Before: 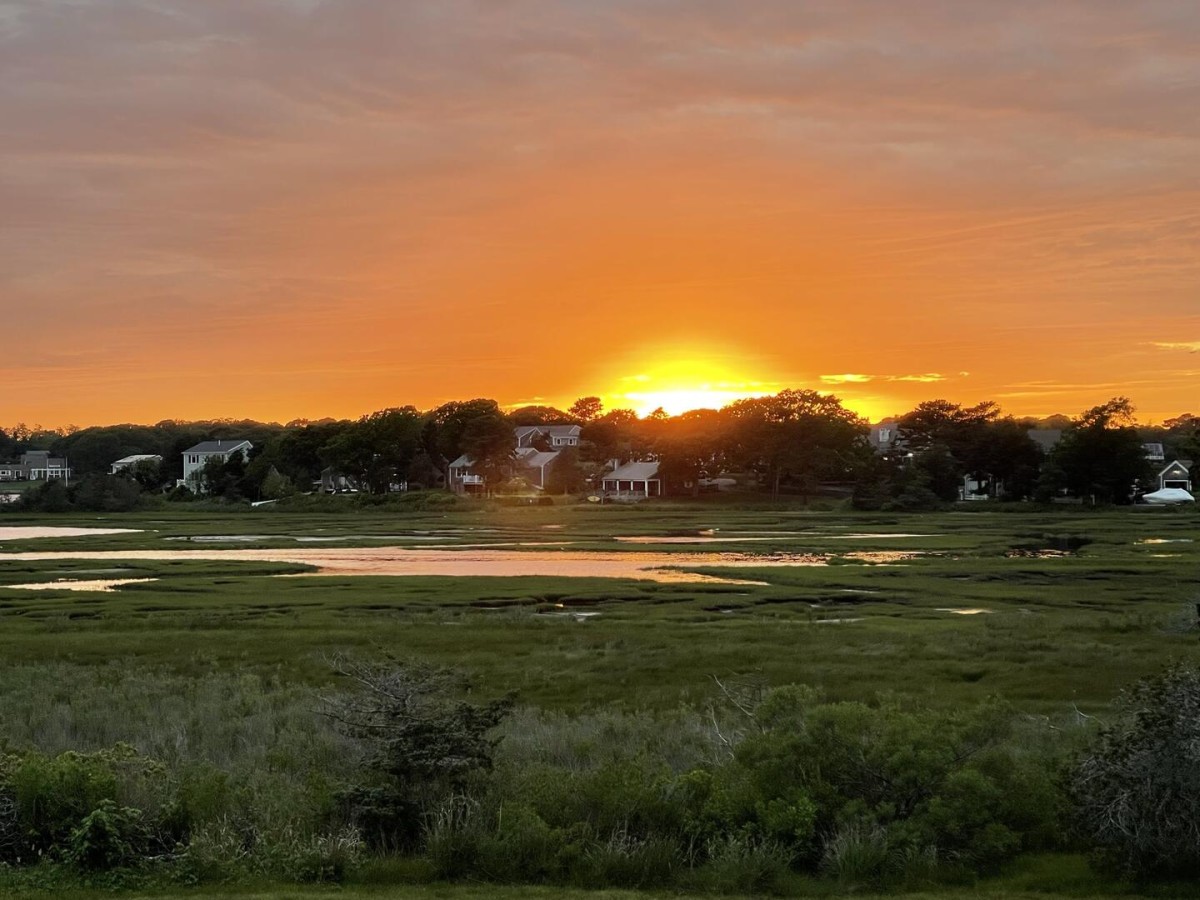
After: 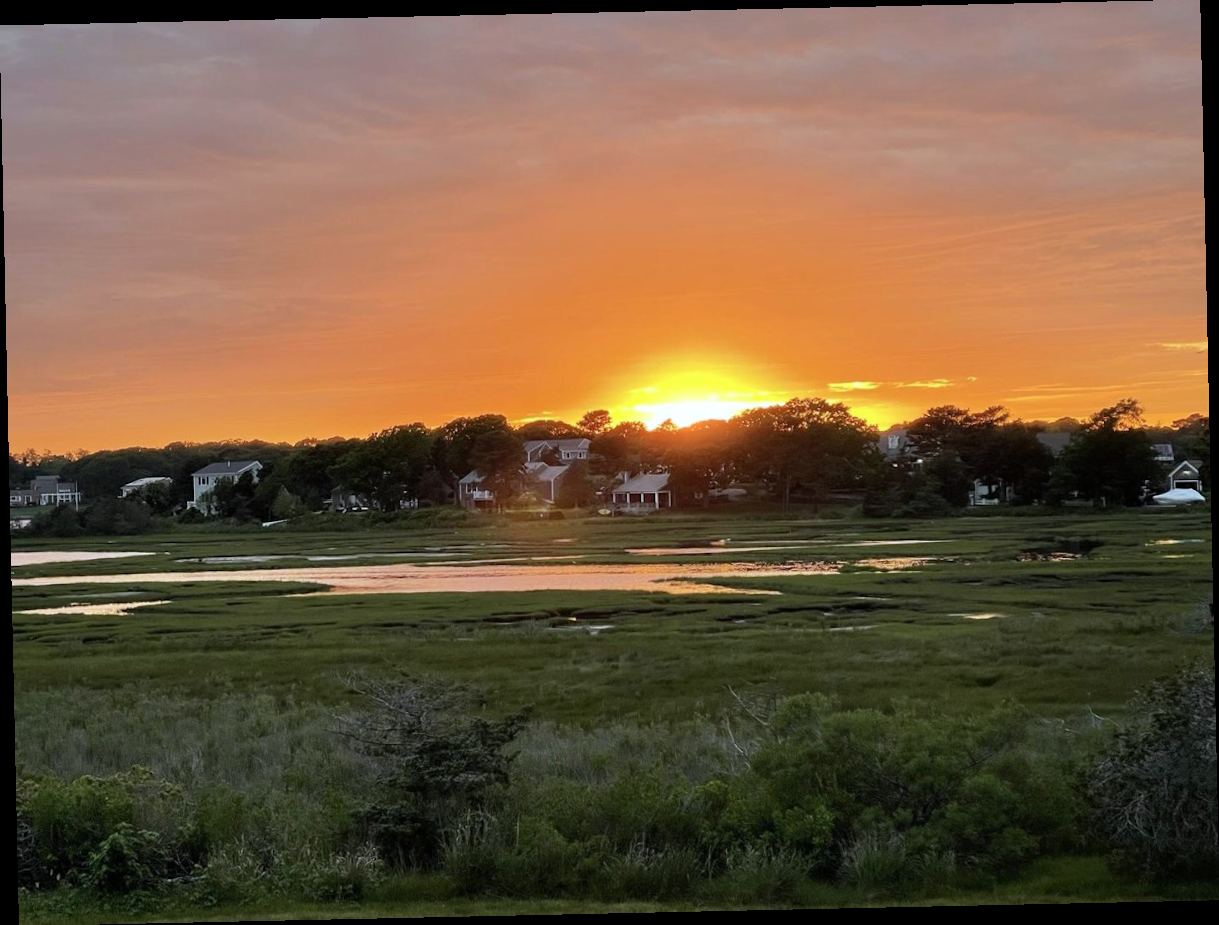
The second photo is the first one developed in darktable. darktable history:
color calibration: illuminant as shot in camera, x 0.358, y 0.373, temperature 4628.91 K
rotate and perspective: rotation -1.24°, automatic cropping off
bloom: size 3%, threshold 100%, strength 0%
